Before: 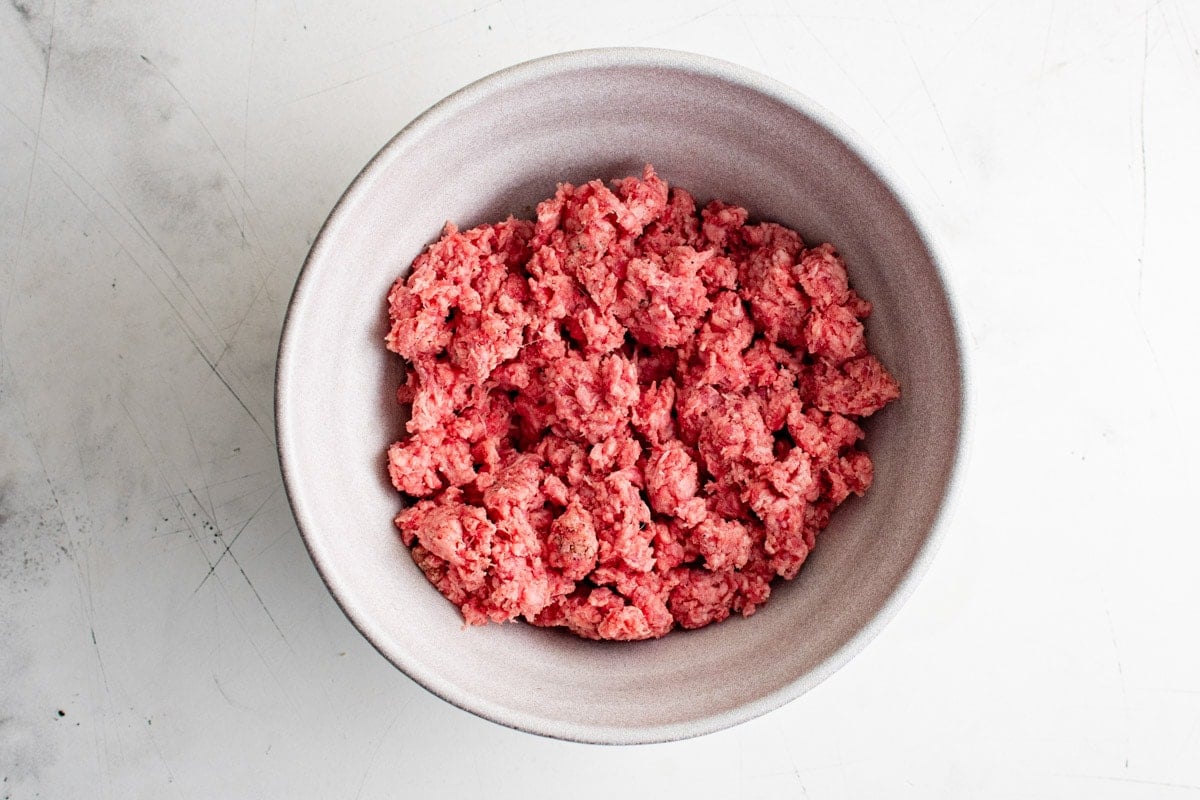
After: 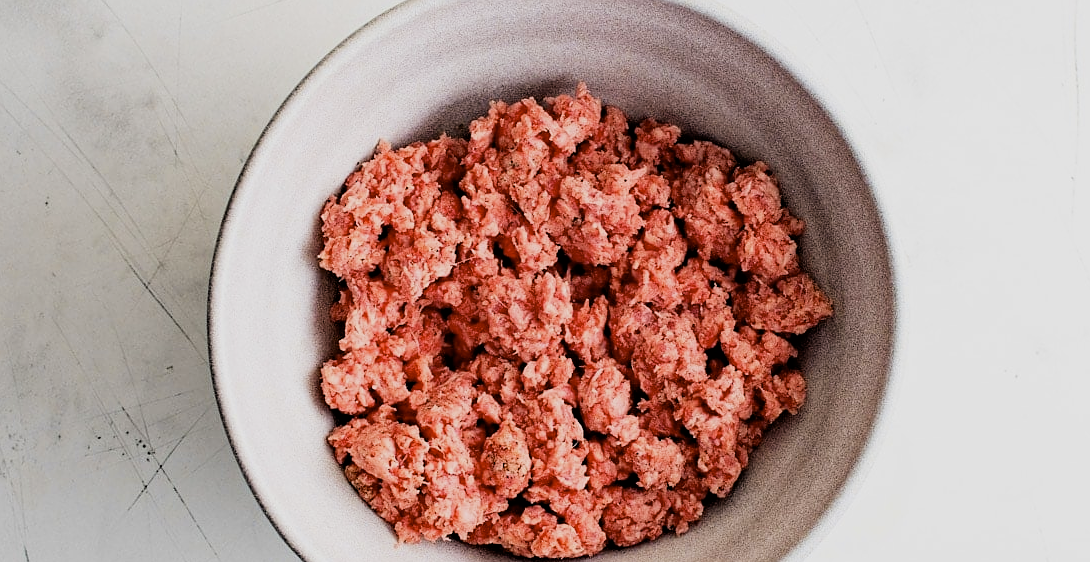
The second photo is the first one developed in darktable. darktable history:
sharpen: radius 0.969, amount 0.604
color contrast: green-magenta contrast 0.85, blue-yellow contrast 1.25, unbound 0
crop: left 5.596%, top 10.314%, right 3.534%, bottom 19.395%
filmic rgb: black relative exposure -5 EV, hardness 2.88, contrast 1.3
